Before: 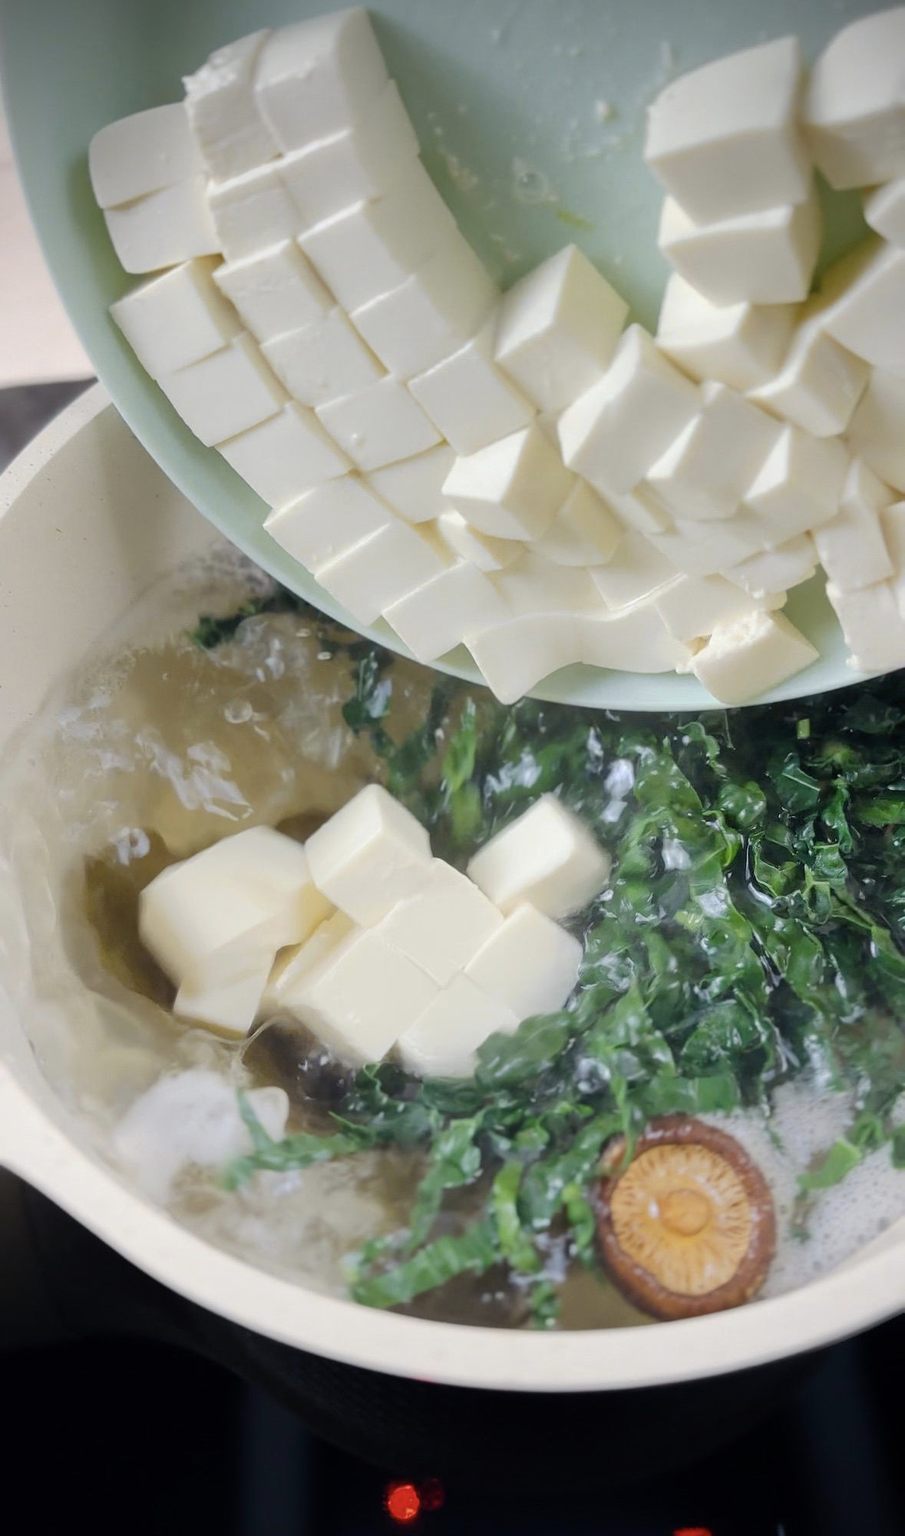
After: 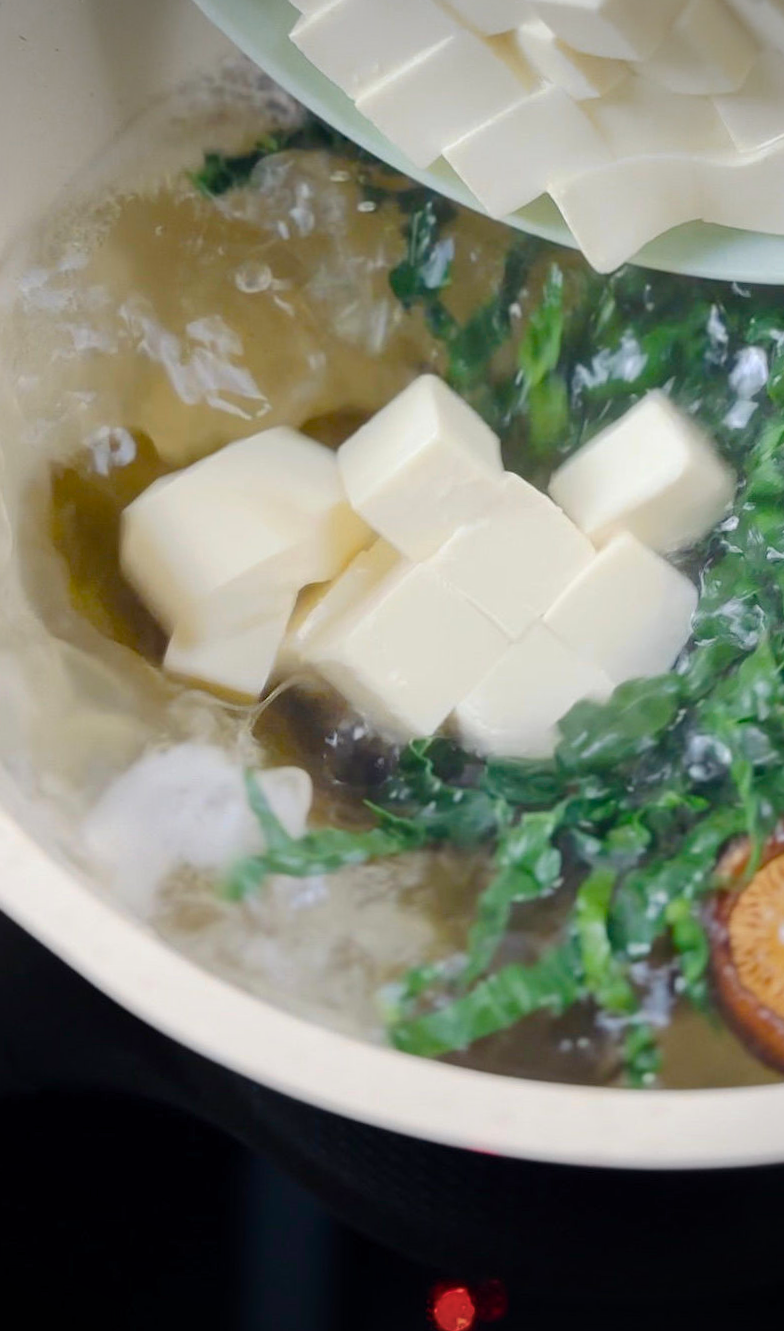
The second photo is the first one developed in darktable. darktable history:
vignetting: fall-off start 79.88%
crop and rotate: angle -0.82°, left 3.85%, top 31.828%, right 27.992%
color balance rgb: perceptual saturation grading › global saturation 20%, perceptual saturation grading › highlights -25%, perceptual saturation grading › shadows 25%
